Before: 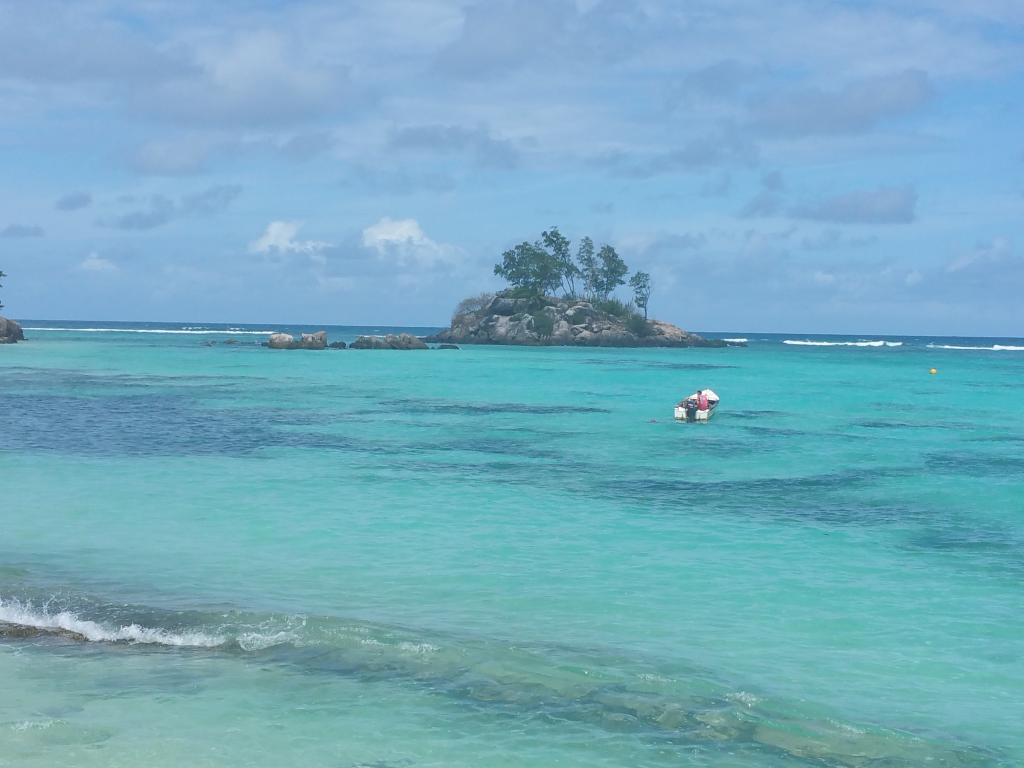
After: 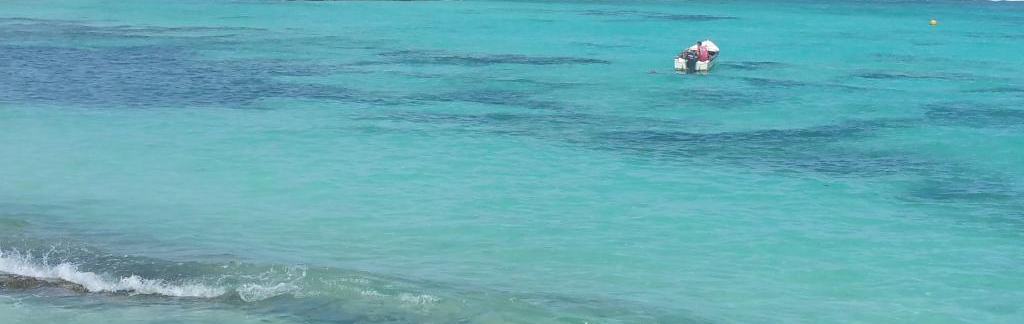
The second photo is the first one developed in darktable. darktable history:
crop: top 45.443%, bottom 12.294%
